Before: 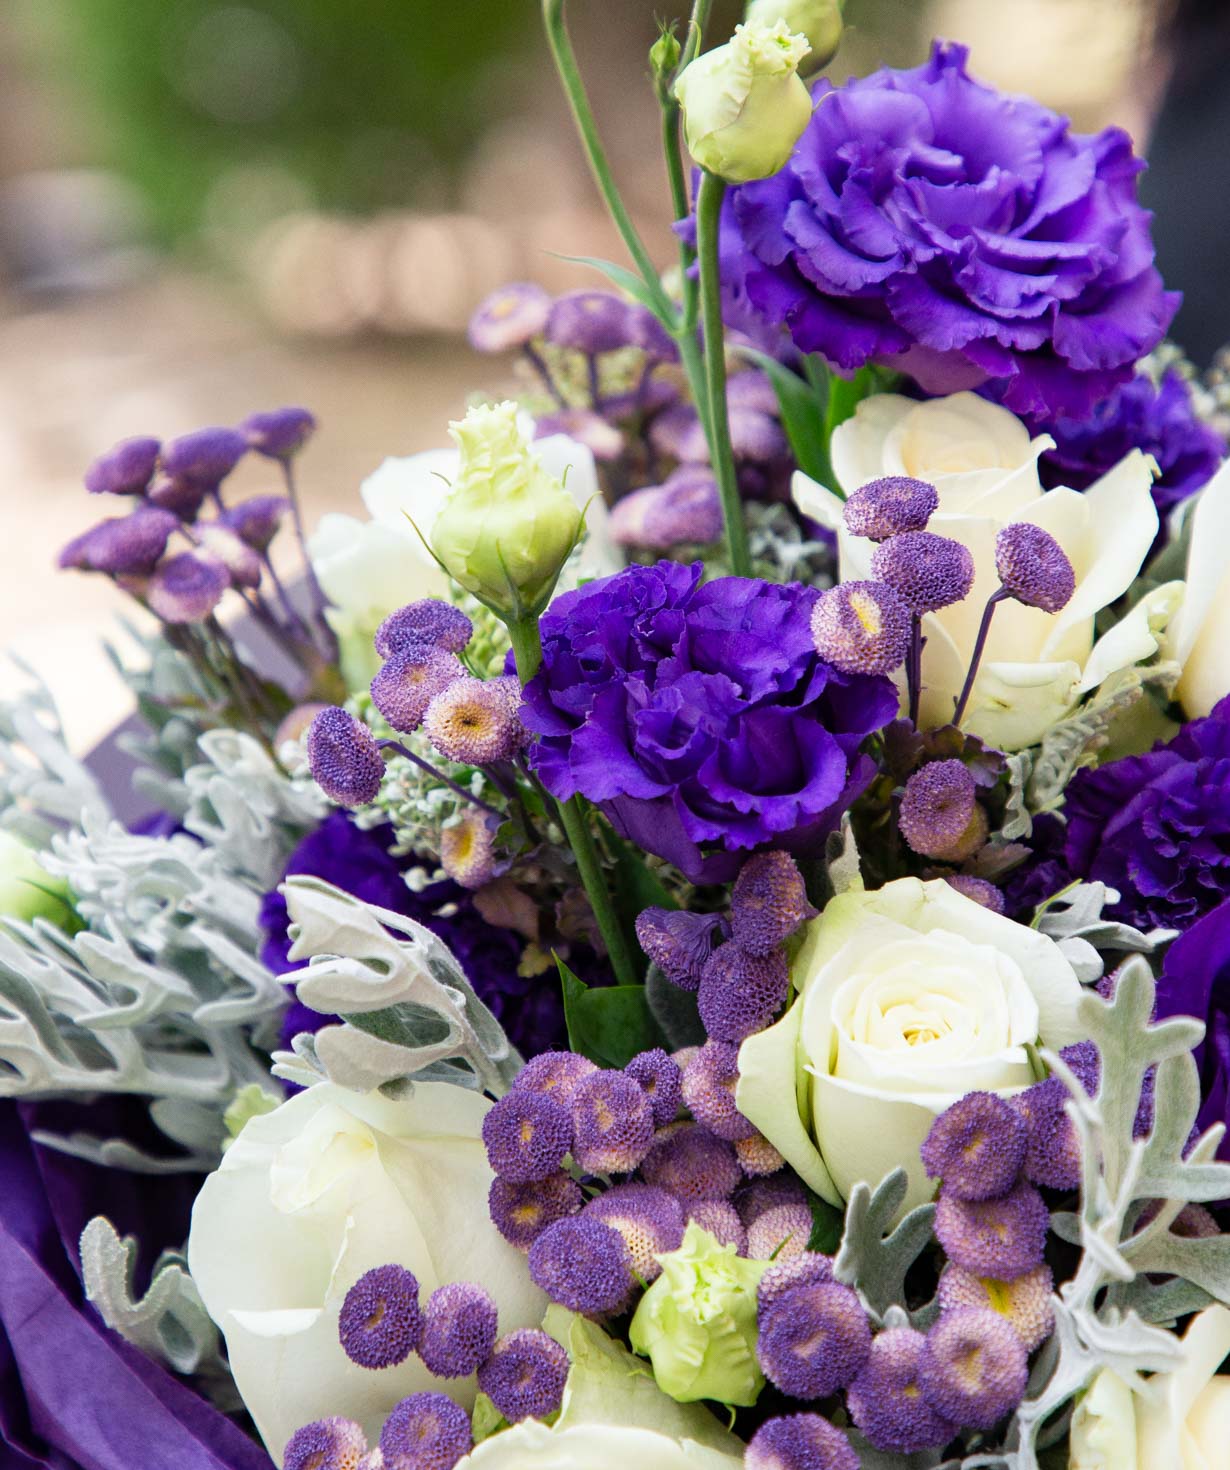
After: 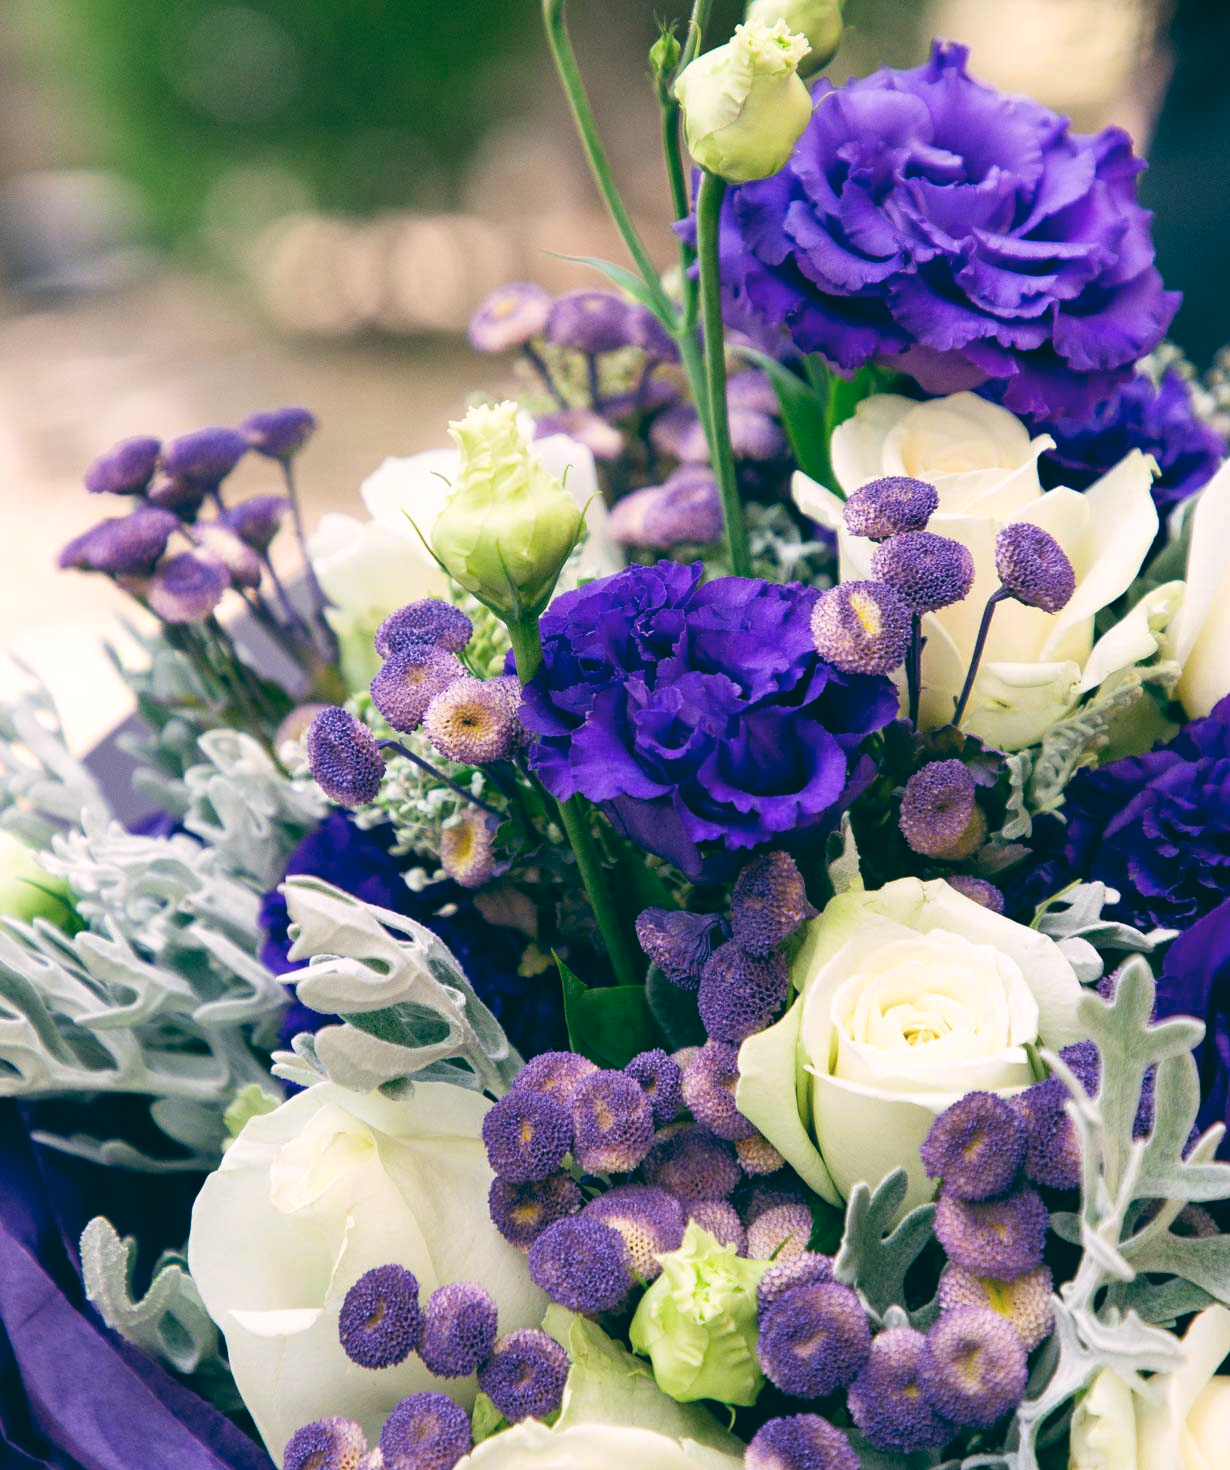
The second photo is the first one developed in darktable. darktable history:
white balance: red 0.984, blue 1.059
color balance: lift [1.005, 0.99, 1.007, 1.01], gamma [1, 0.979, 1.011, 1.021], gain [0.923, 1.098, 1.025, 0.902], input saturation 90.45%, contrast 7.73%, output saturation 105.91%
